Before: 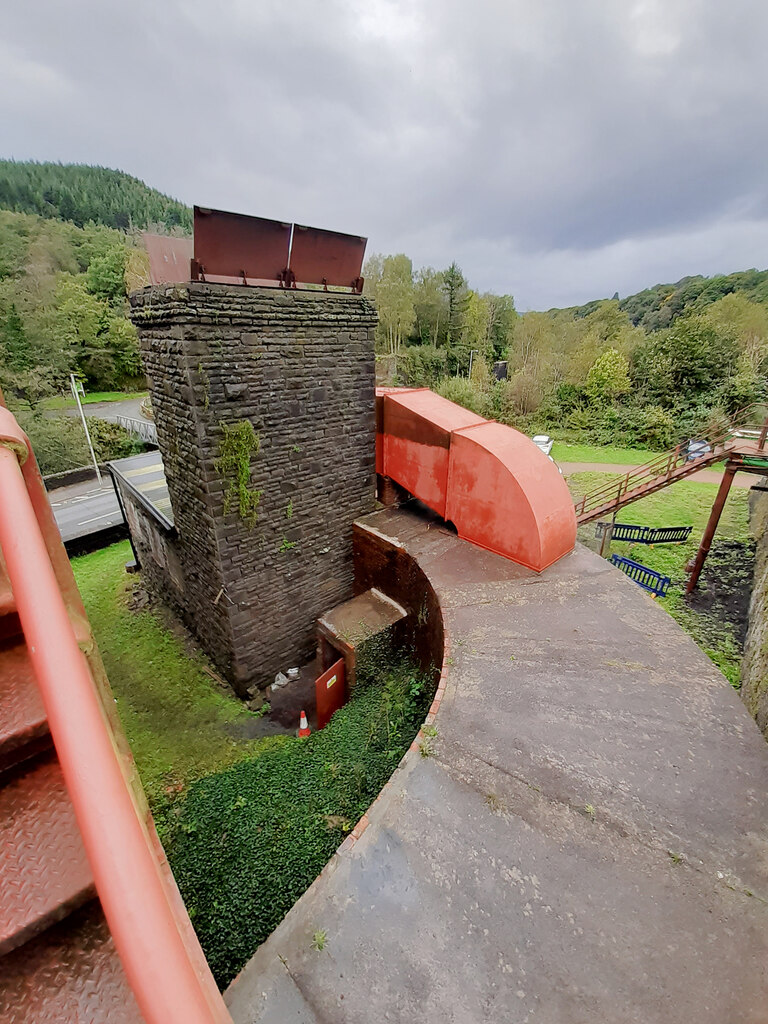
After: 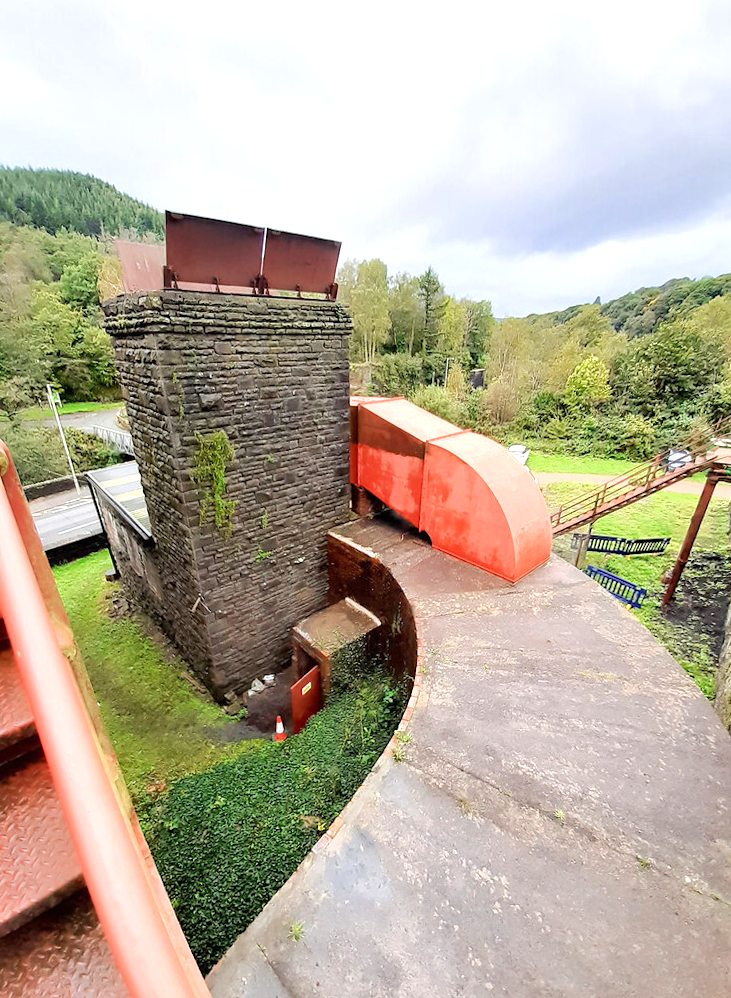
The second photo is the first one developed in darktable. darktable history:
rotate and perspective: rotation 0.074°, lens shift (vertical) 0.096, lens shift (horizontal) -0.041, crop left 0.043, crop right 0.952, crop top 0.024, crop bottom 0.979
exposure: black level correction 0, exposure 0.9 EV, compensate highlight preservation false
